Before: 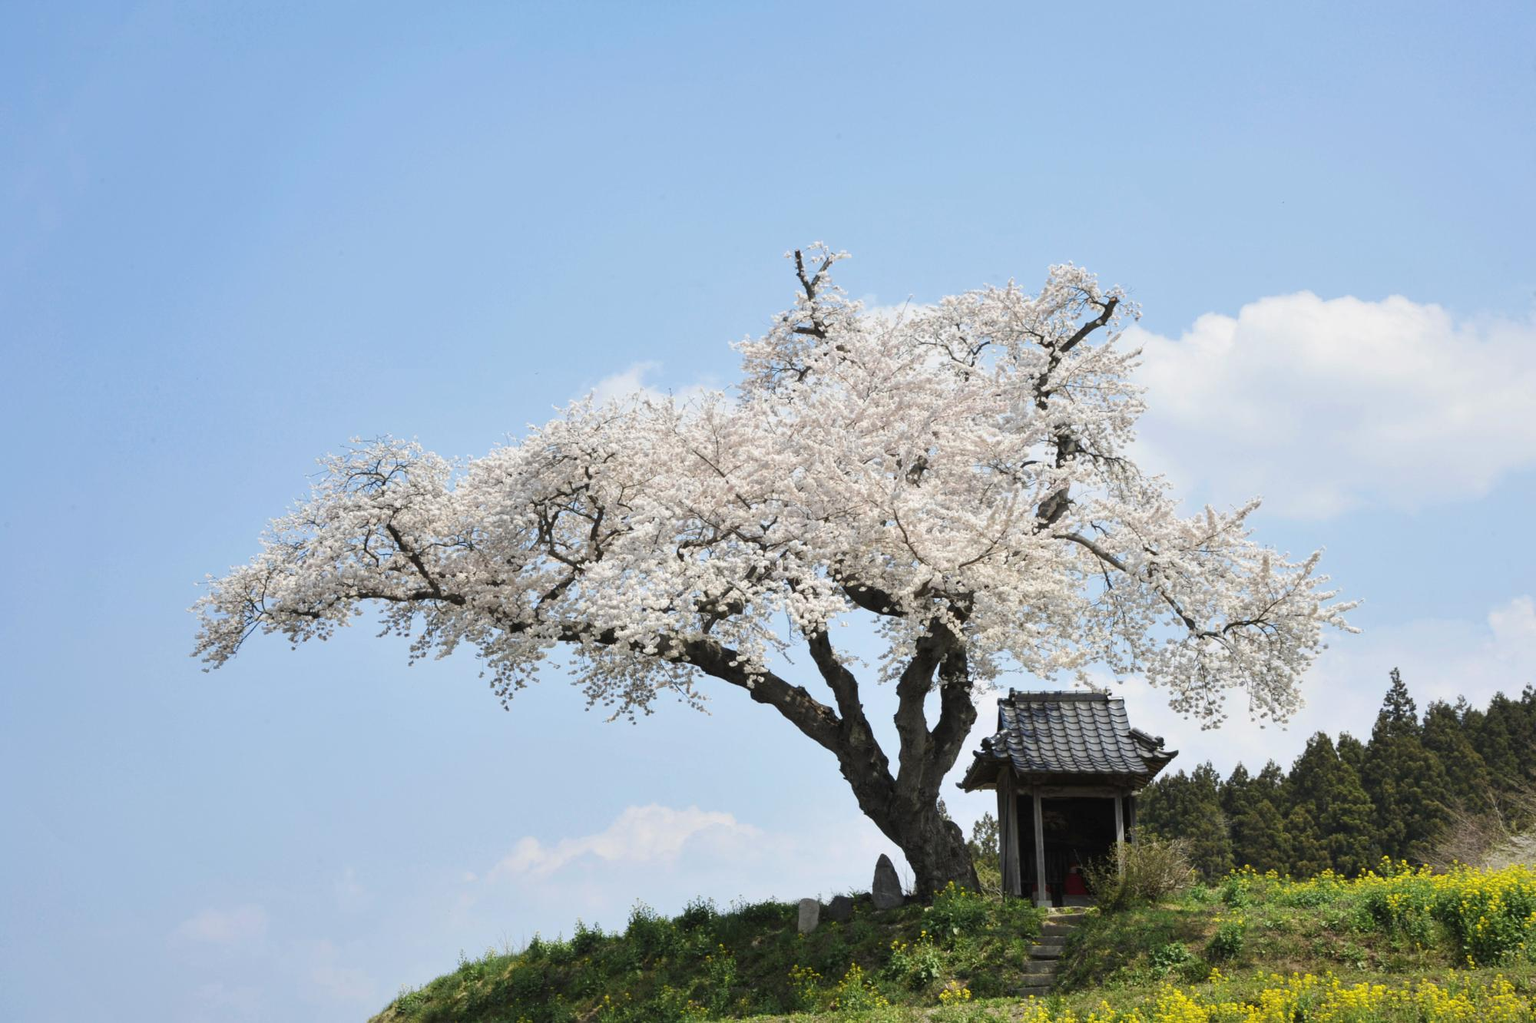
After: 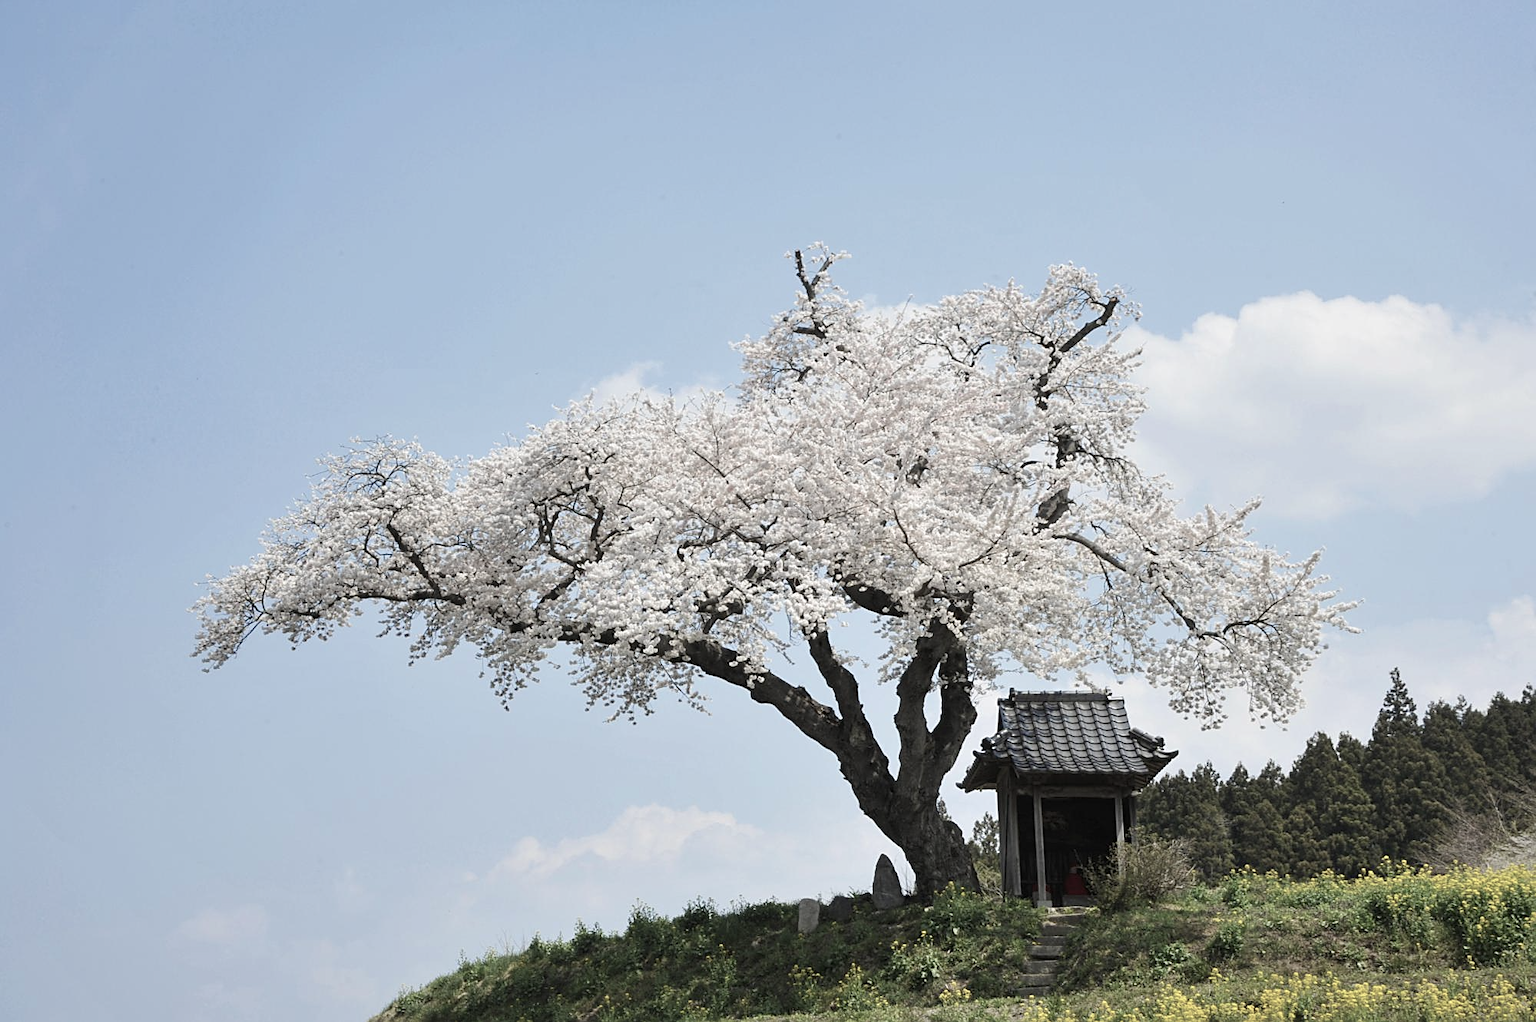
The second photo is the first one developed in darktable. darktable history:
color zones: curves: ch0 [(0, 0.559) (0.153, 0.551) (0.229, 0.5) (0.429, 0.5) (0.571, 0.5) (0.714, 0.5) (0.857, 0.5) (1, 0.559)]; ch1 [(0, 0.417) (0.112, 0.336) (0.213, 0.26) (0.429, 0.34) (0.571, 0.35) (0.683, 0.331) (0.857, 0.344) (1, 0.417)]
sharpen: on, module defaults
